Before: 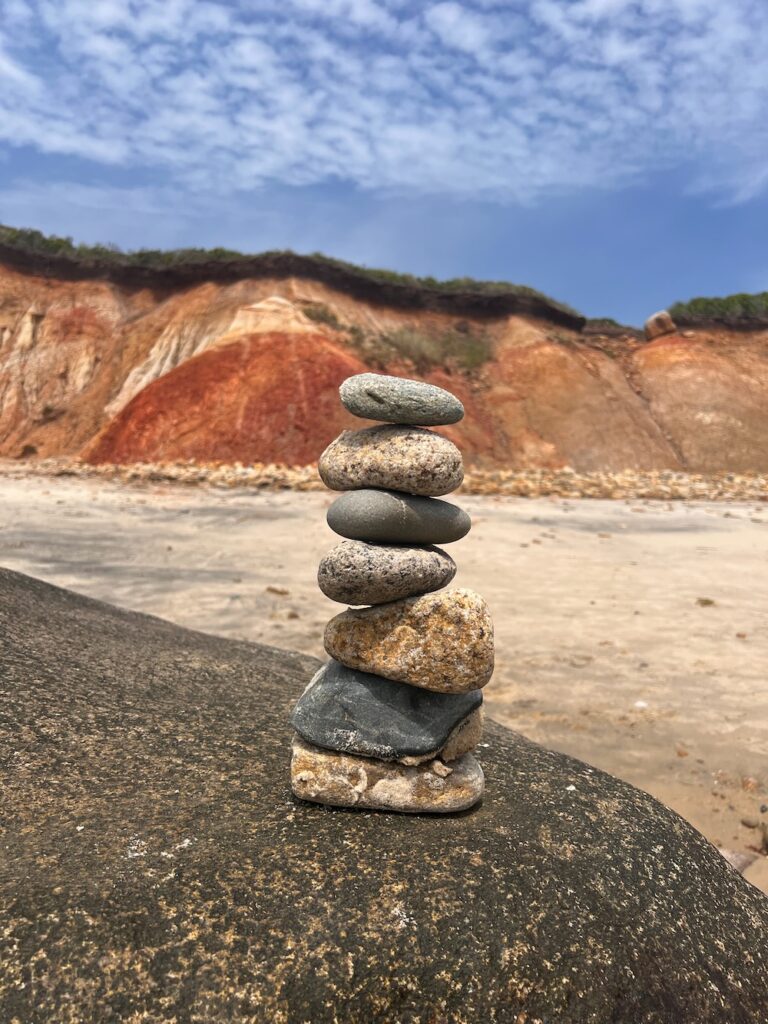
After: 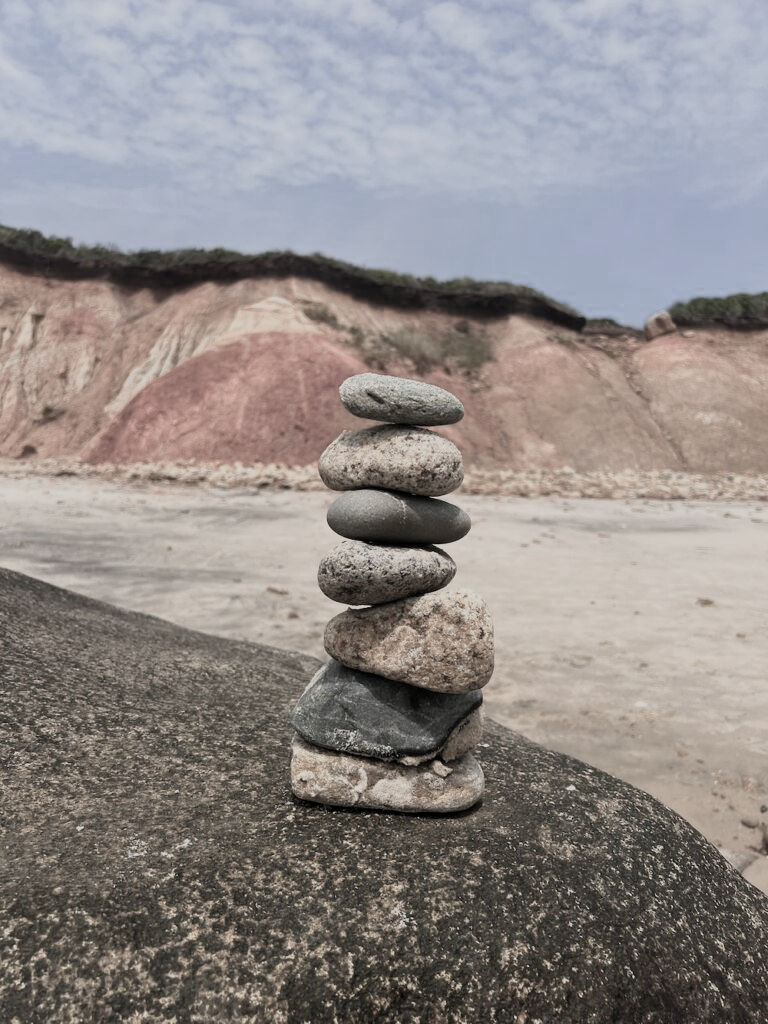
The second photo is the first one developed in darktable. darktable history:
color balance rgb: perceptual saturation grading › global saturation 20%, perceptual saturation grading › highlights -25.708%, perceptual saturation grading › shadows 25.887%, global vibrance 24.521%
filmic rgb: black relative exposure -7.65 EV, white relative exposure 3.96 EV, hardness 4.02, contrast 1.098, highlights saturation mix -30.86%, color science v5 (2021), iterations of high-quality reconstruction 0, contrast in shadows safe, contrast in highlights safe
